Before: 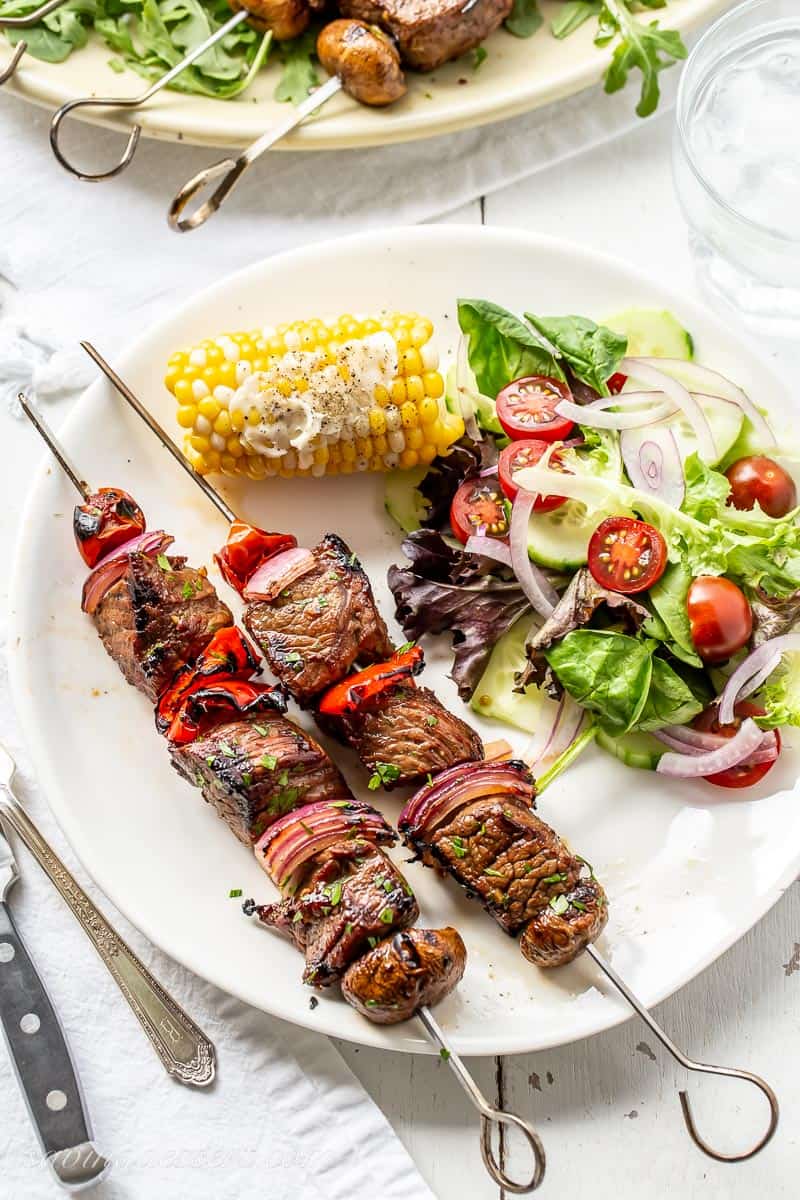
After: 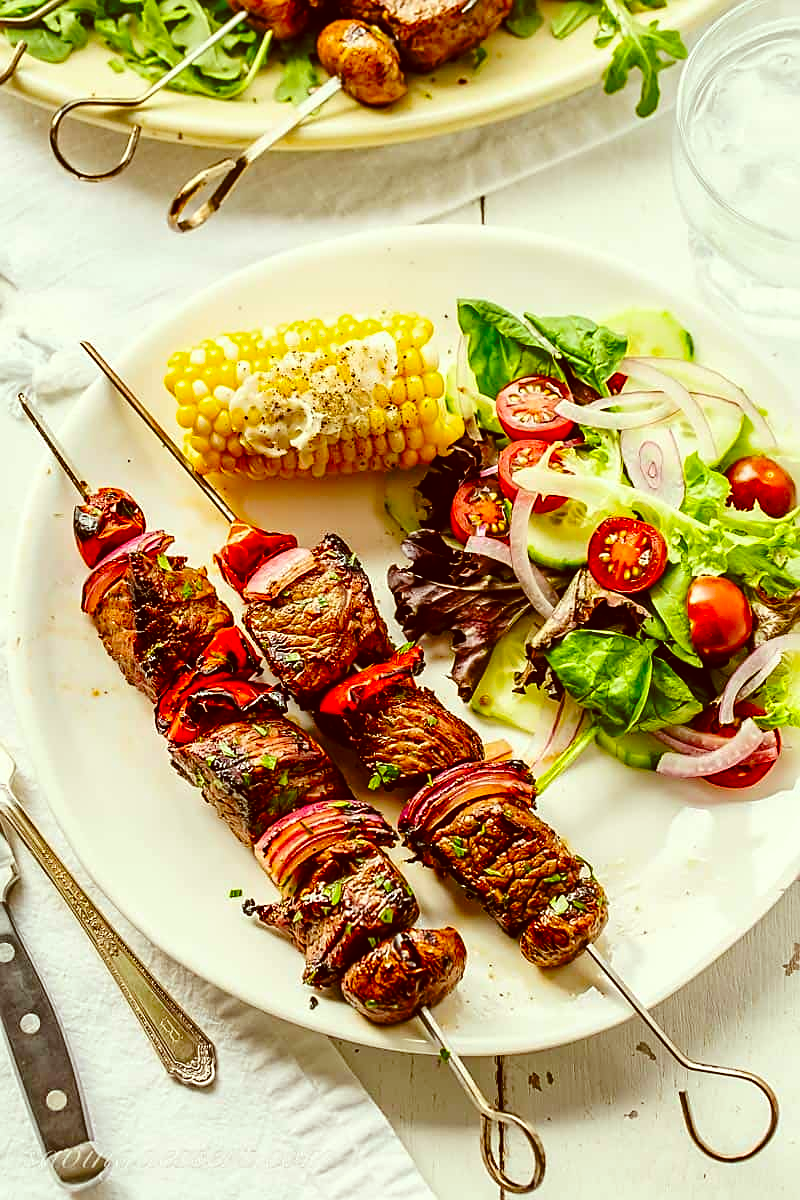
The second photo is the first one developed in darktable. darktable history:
color balance rgb: perceptual saturation grading › global saturation 19.272%
color correction: highlights a* -5.57, highlights b* 9.8, shadows a* 9.67, shadows b* 24.83
base curve: curves: ch0 [(0, 0) (0.073, 0.04) (0.157, 0.139) (0.492, 0.492) (0.758, 0.758) (1, 1)], preserve colors none
sharpen: on, module defaults
contrast brightness saturation: saturation 0.122
